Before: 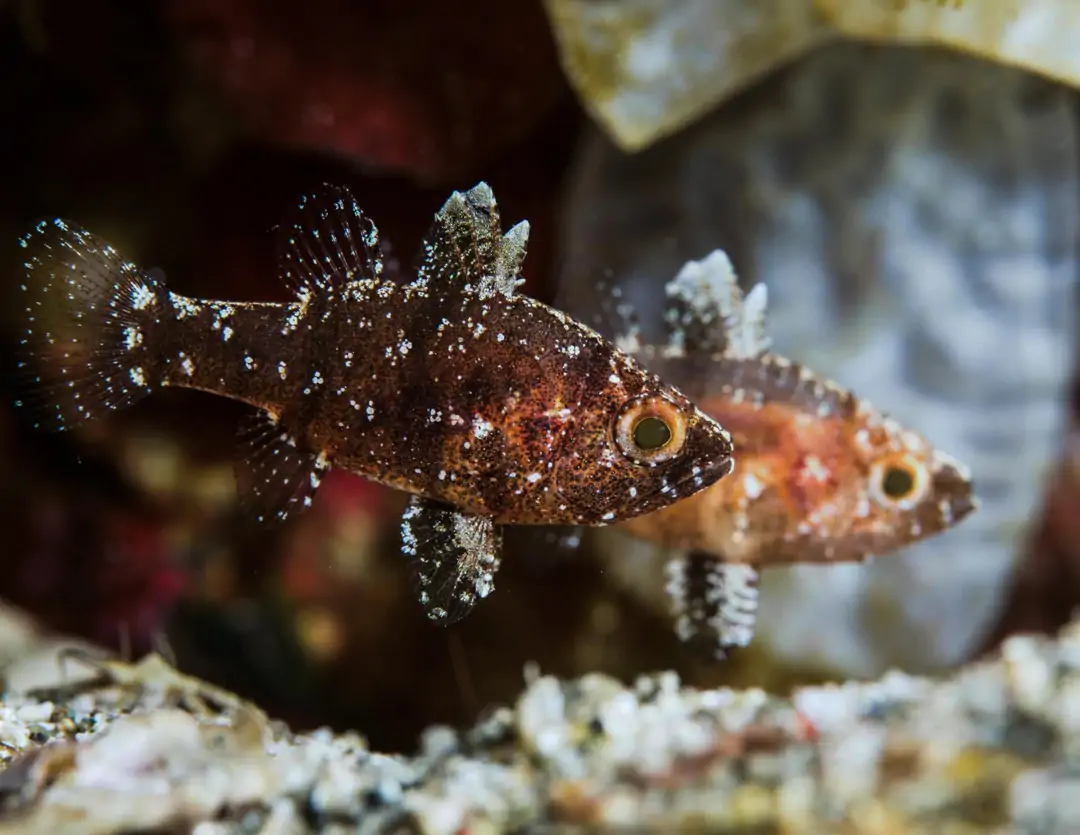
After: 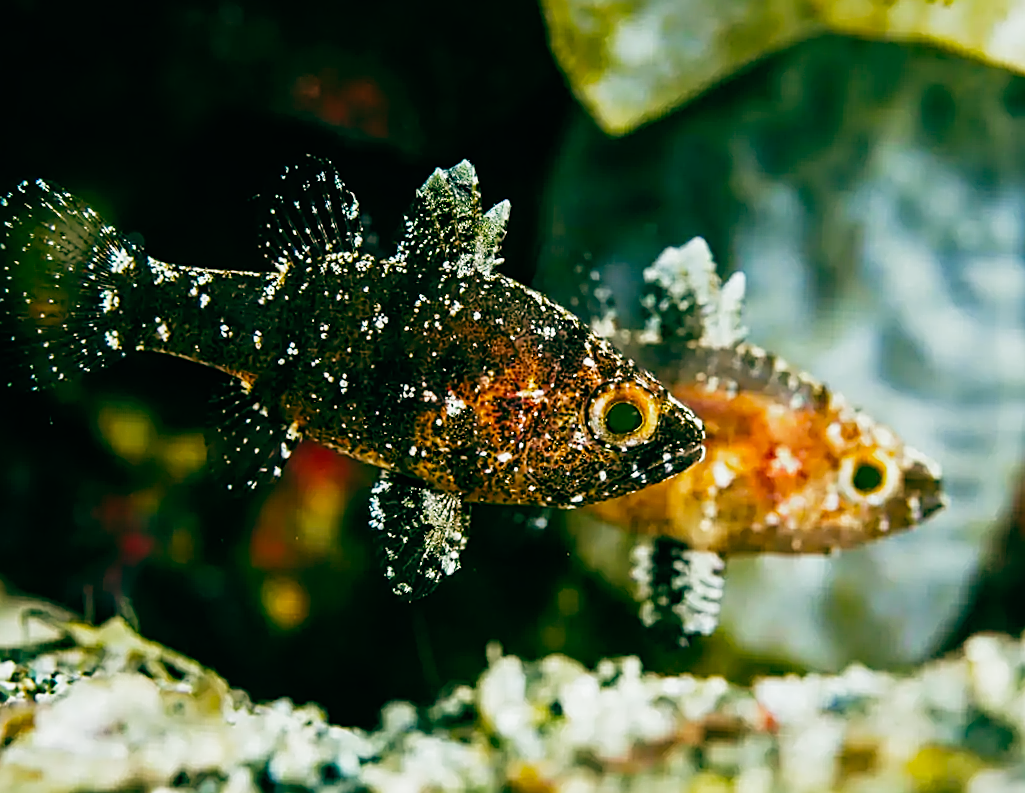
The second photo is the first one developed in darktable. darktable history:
color balance: lift [1.005, 0.99, 1.007, 1.01], gamma [1, 1.034, 1.032, 0.966], gain [0.873, 1.055, 1.067, 0.933]
sharpen: on, module defaults
crop and rotate: angle -2.38°
contrast equalizer: octaves 7, y [[0.509, 0.514, 0.523, 0.542, 0.578, 0.603], [0.5 ×6], [0.509, 0.514, 0.523, 0.542, 0.578, 0.603], [0.001, 0.002, 0.003, 0.005, 0.01, 0.013], [0.001, 0.002, 0.003, 0.005, 0.01, 0.013]]
color balance rgb: perceptual saturation grading › global saturation 25%, global vibrance 20%
filmic rgb: middle gray luminance 12.74%, black relative exposure -10.13 EV, white relative exposure 3.47 EV, threshold 6 EV, target black luminance 0%, hardness 5.74, latitude 44.69%, contrast 1.221, highlights saturation mix 5%, shadows ↔ highlights balance 26.78%, add noise in highlights 0, preserve chrominance no, color science v3 (2019), use custom middle-gray values true, iterations of high-quality reconstruction 0, contrast in highlights soft, enable highlight reconstruction true
